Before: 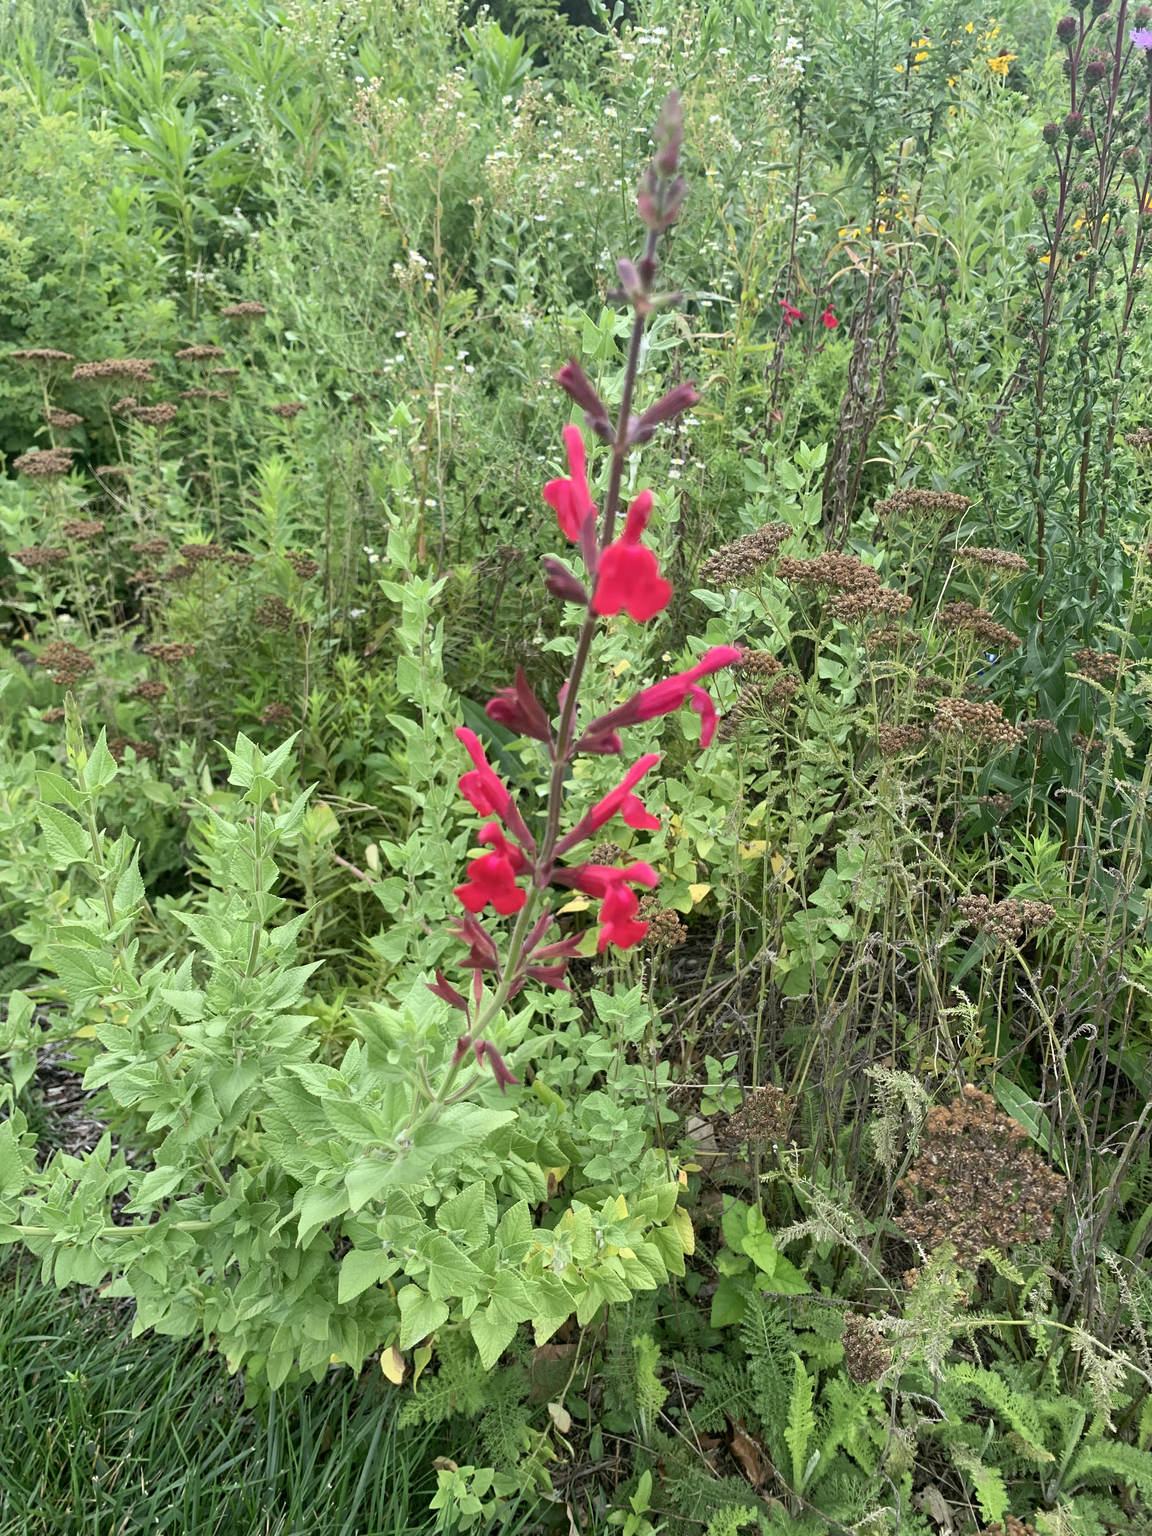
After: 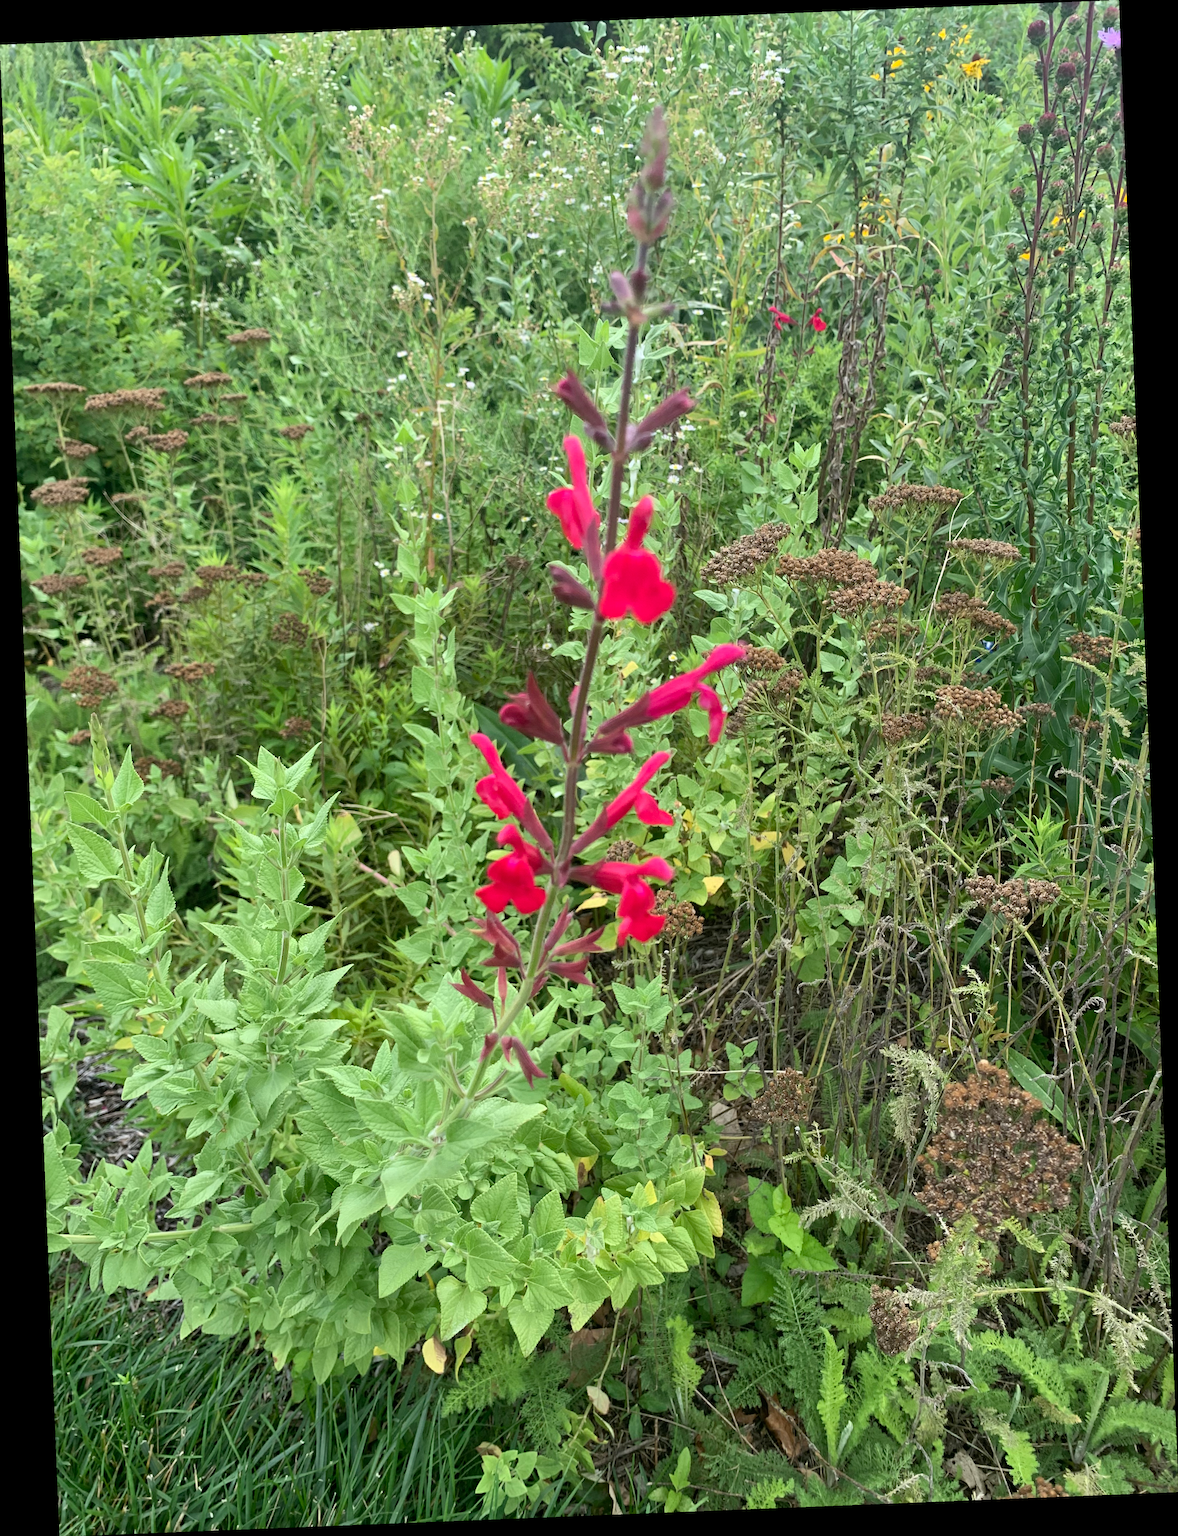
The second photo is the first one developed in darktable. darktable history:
exposure: compensate highlight preservation false
rotate and perspective: rotation -2.29°, automatic cropping off
